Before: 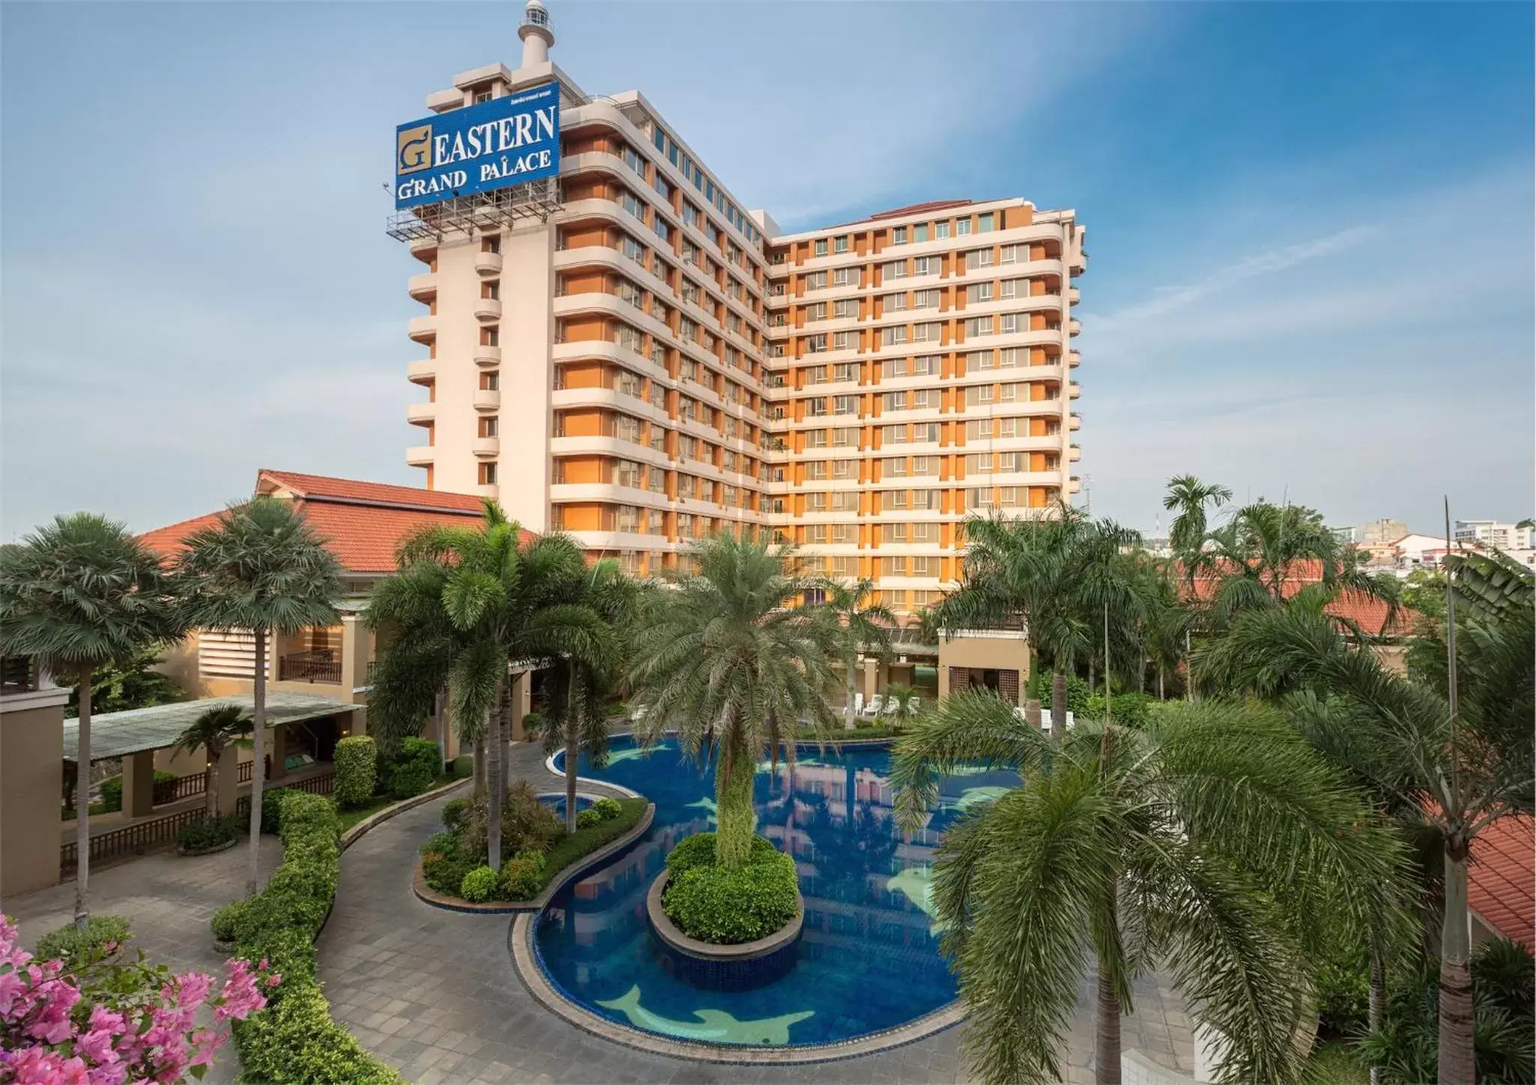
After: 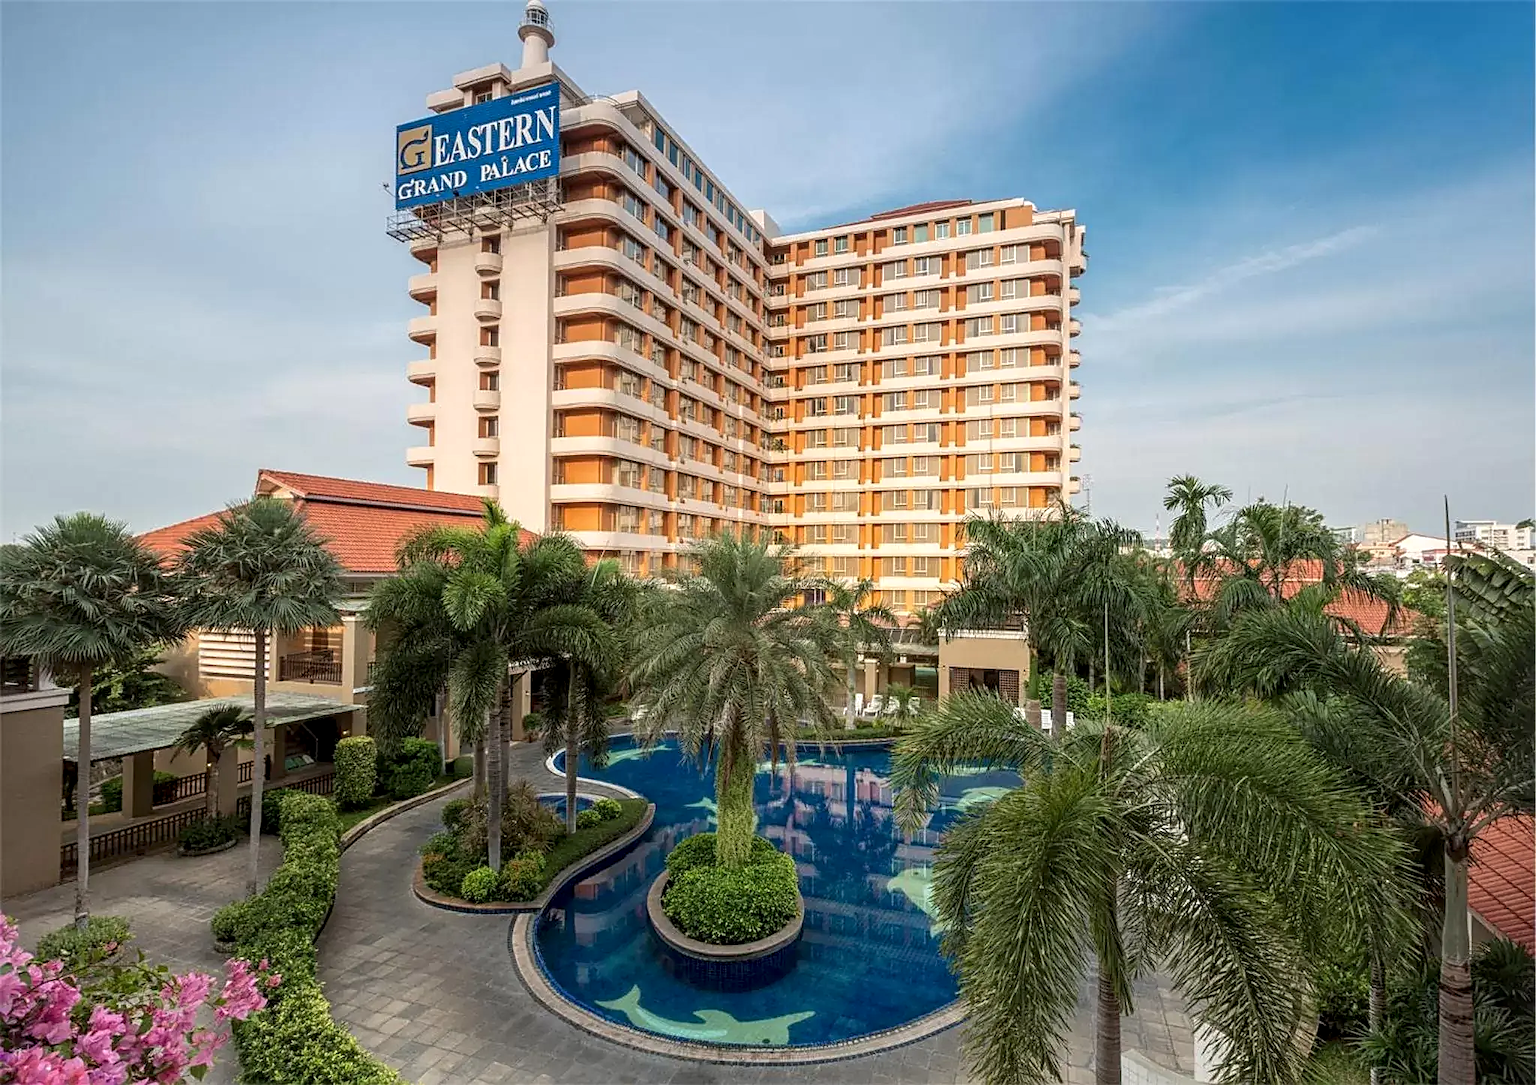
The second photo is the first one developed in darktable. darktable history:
local contrast: detail 130%
sharpen: on, module defaults
